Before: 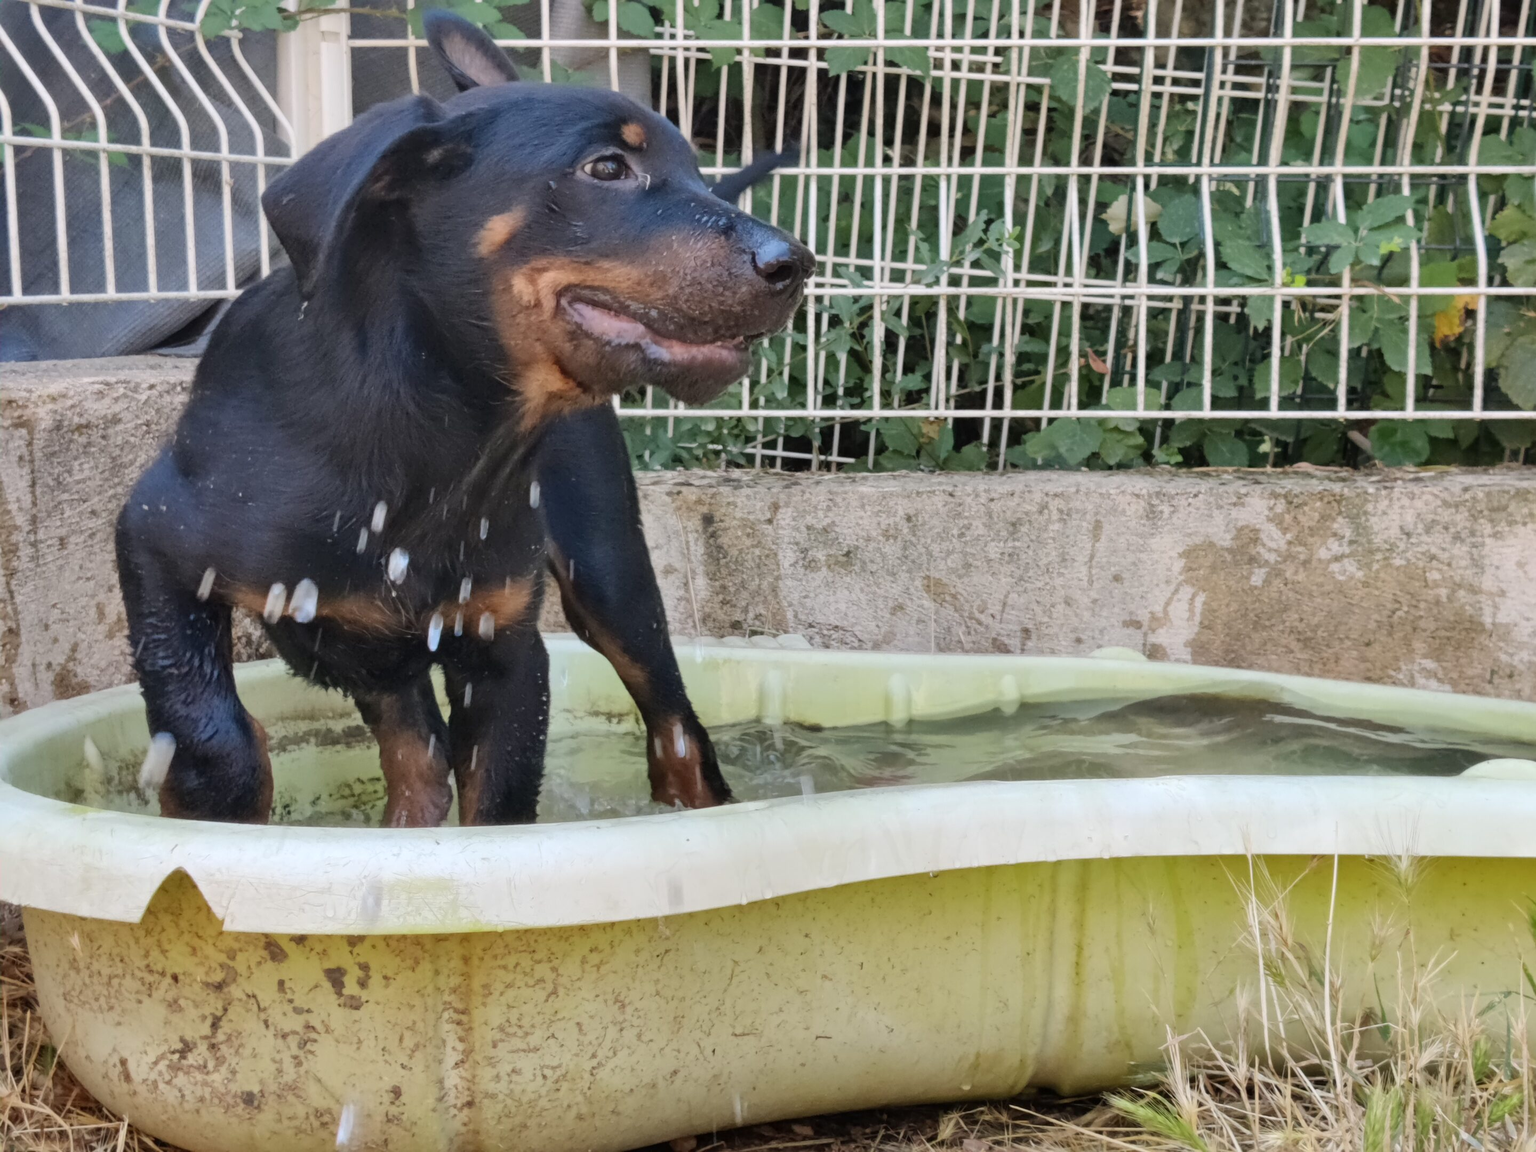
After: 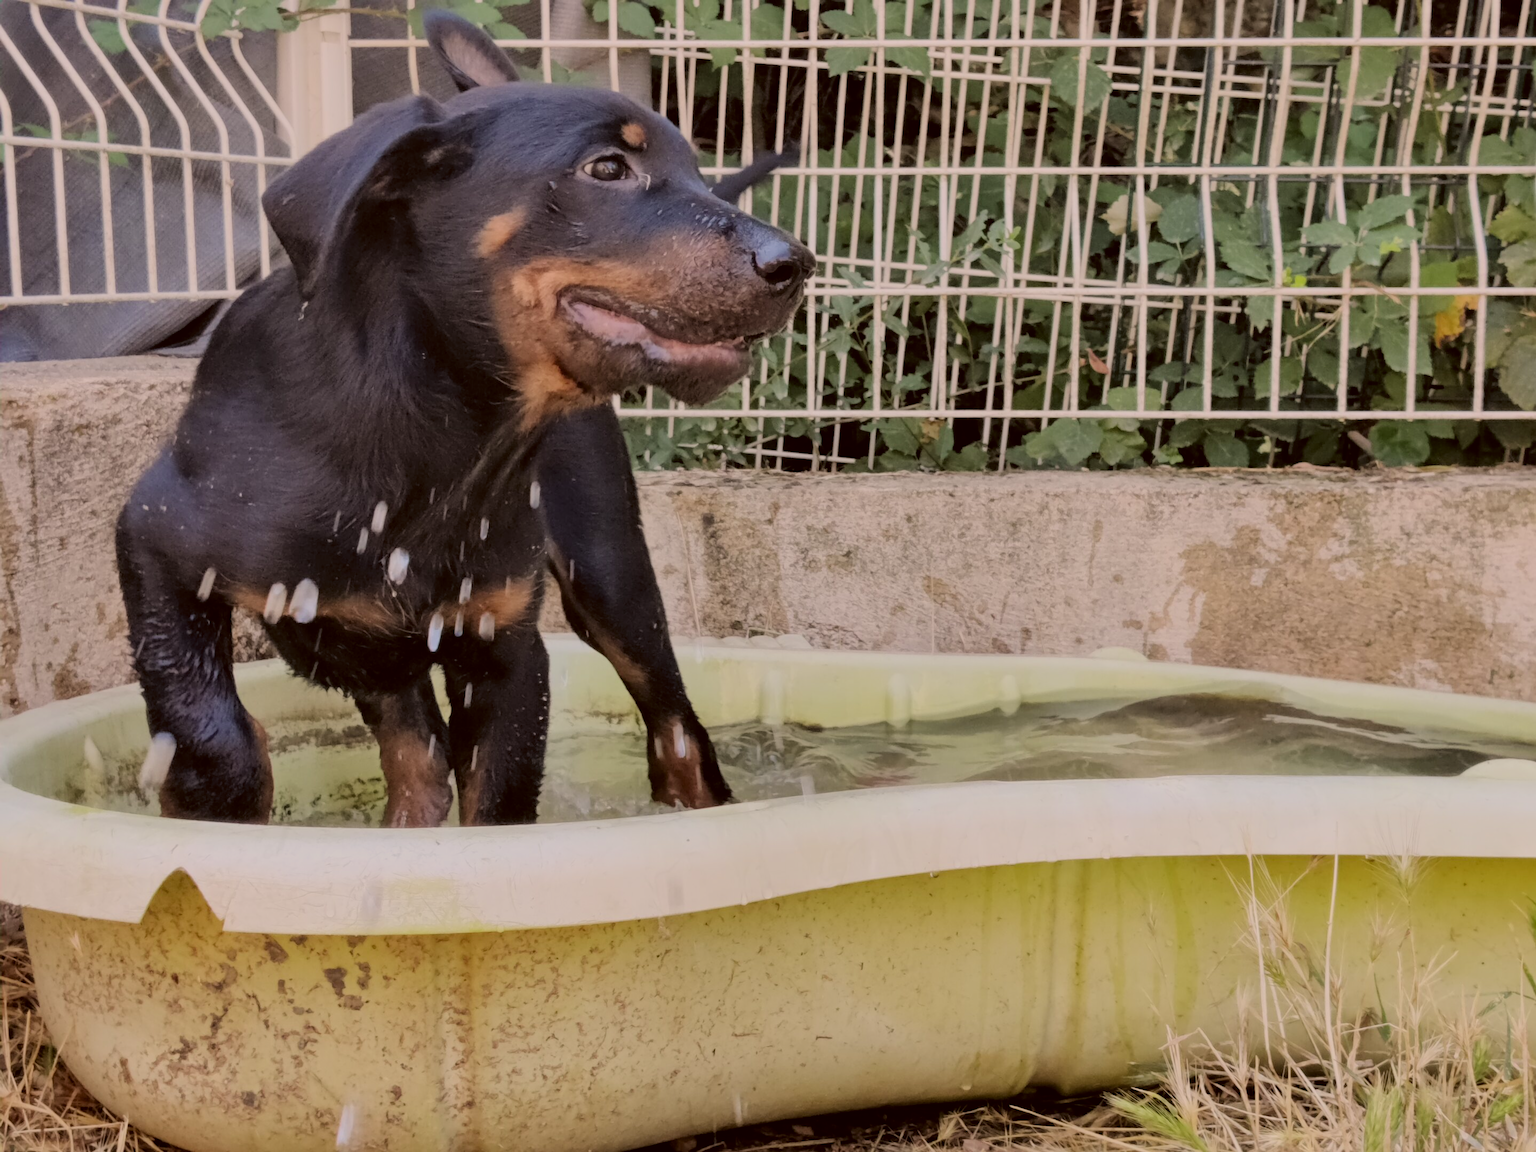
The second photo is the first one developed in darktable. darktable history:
filmic rgb: black relative exposure -7.11 EV, white relative exposure 5.34 EV, hardness 3.02, color science v6 (2022)
color correction: highlights a* 6.69, highlights b* 7.73, shadows a* 5.76, shadows b* 6.9, saturation 0.928
